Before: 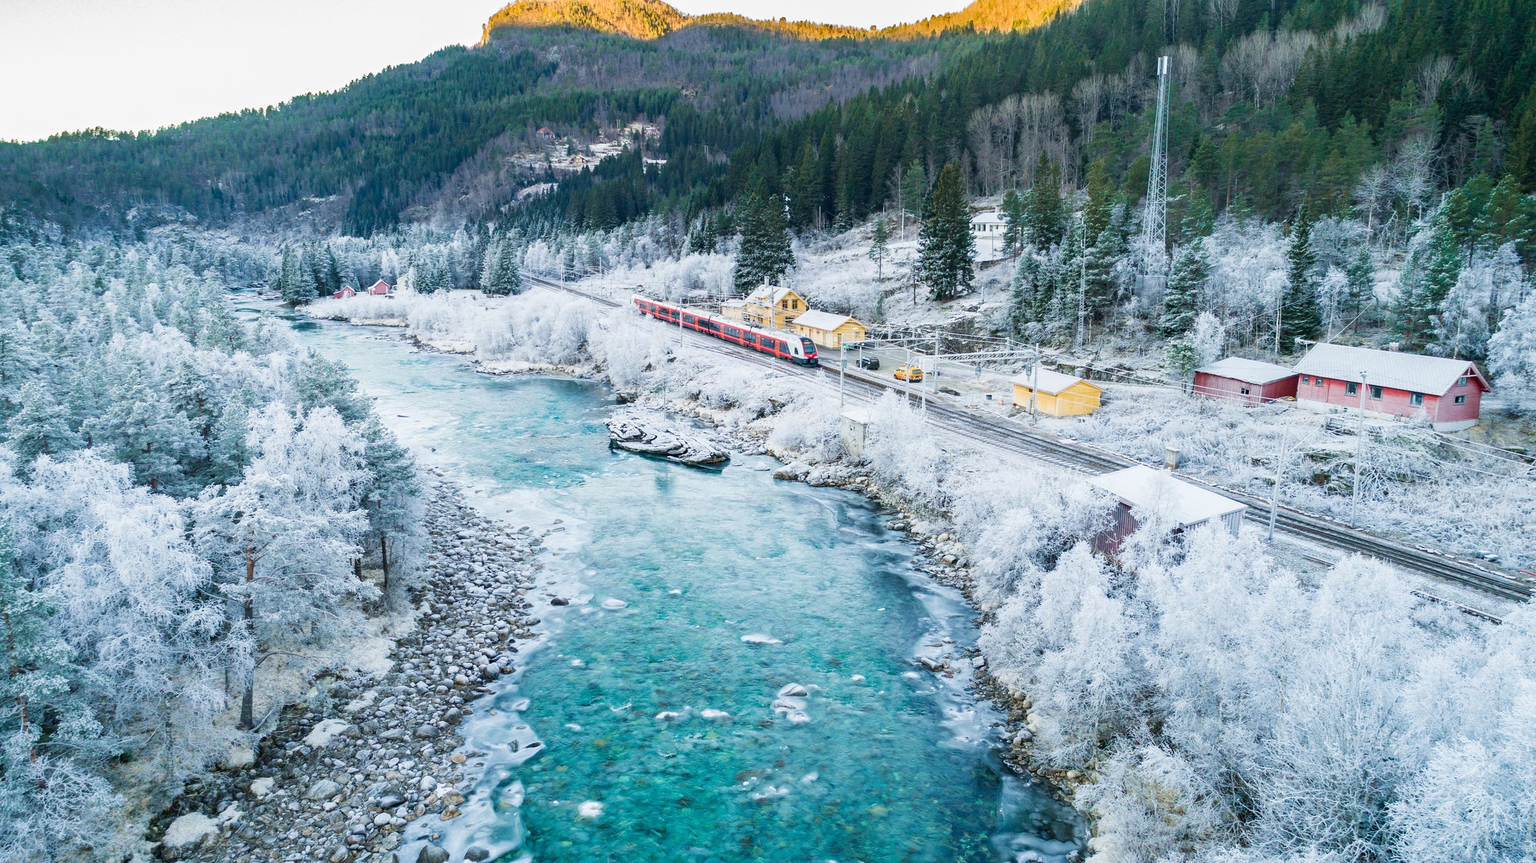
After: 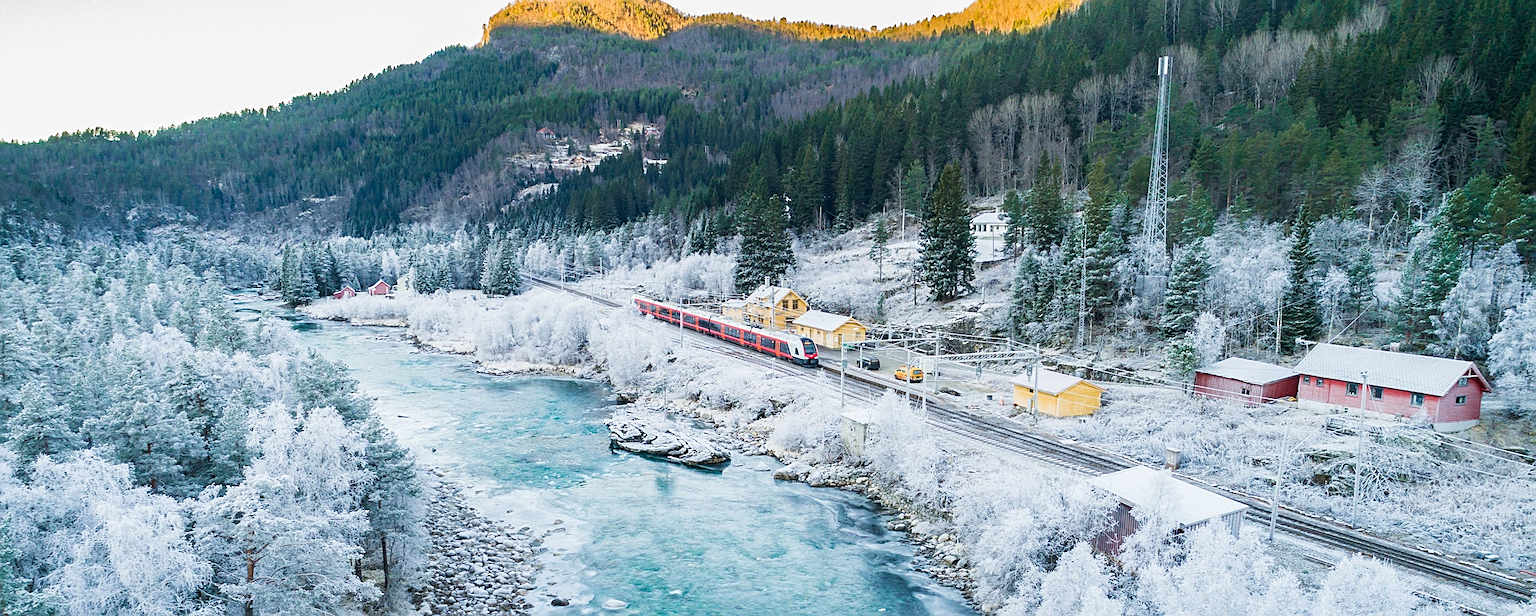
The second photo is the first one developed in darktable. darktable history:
sharpen: on, module defaults
crop: bottom 28.576%
